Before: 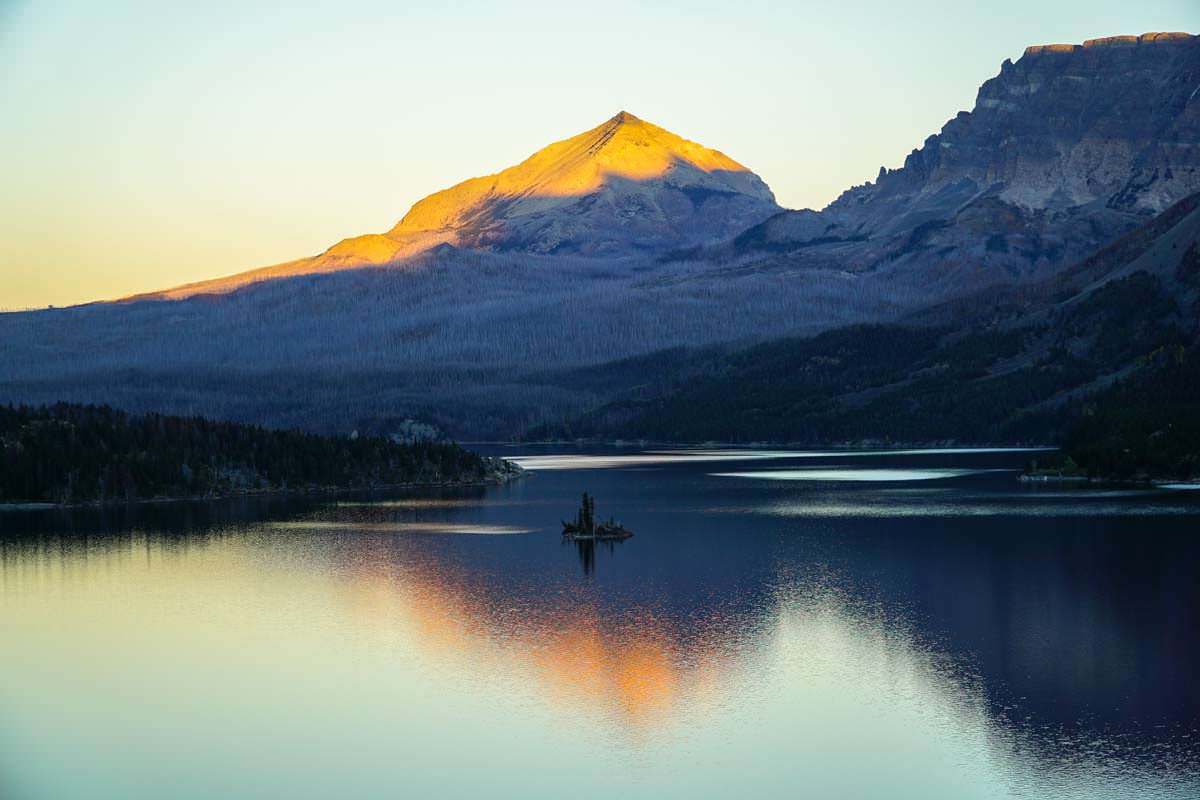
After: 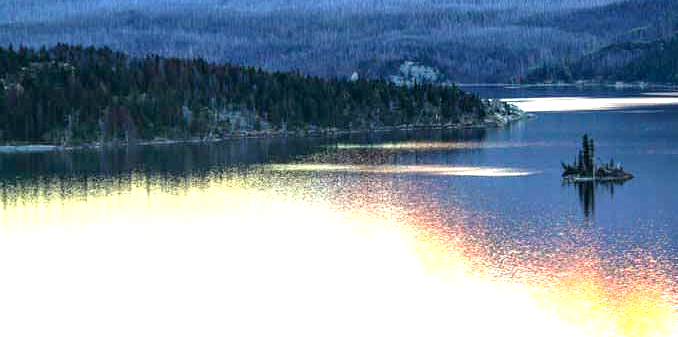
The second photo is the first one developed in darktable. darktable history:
exposure: black level correction 0.001, exposure 1.822 EV, compensate highlight preservation false
crop: top 44.79%, right 43.479%, bottom 12.982%
local contrast: detail 130%
